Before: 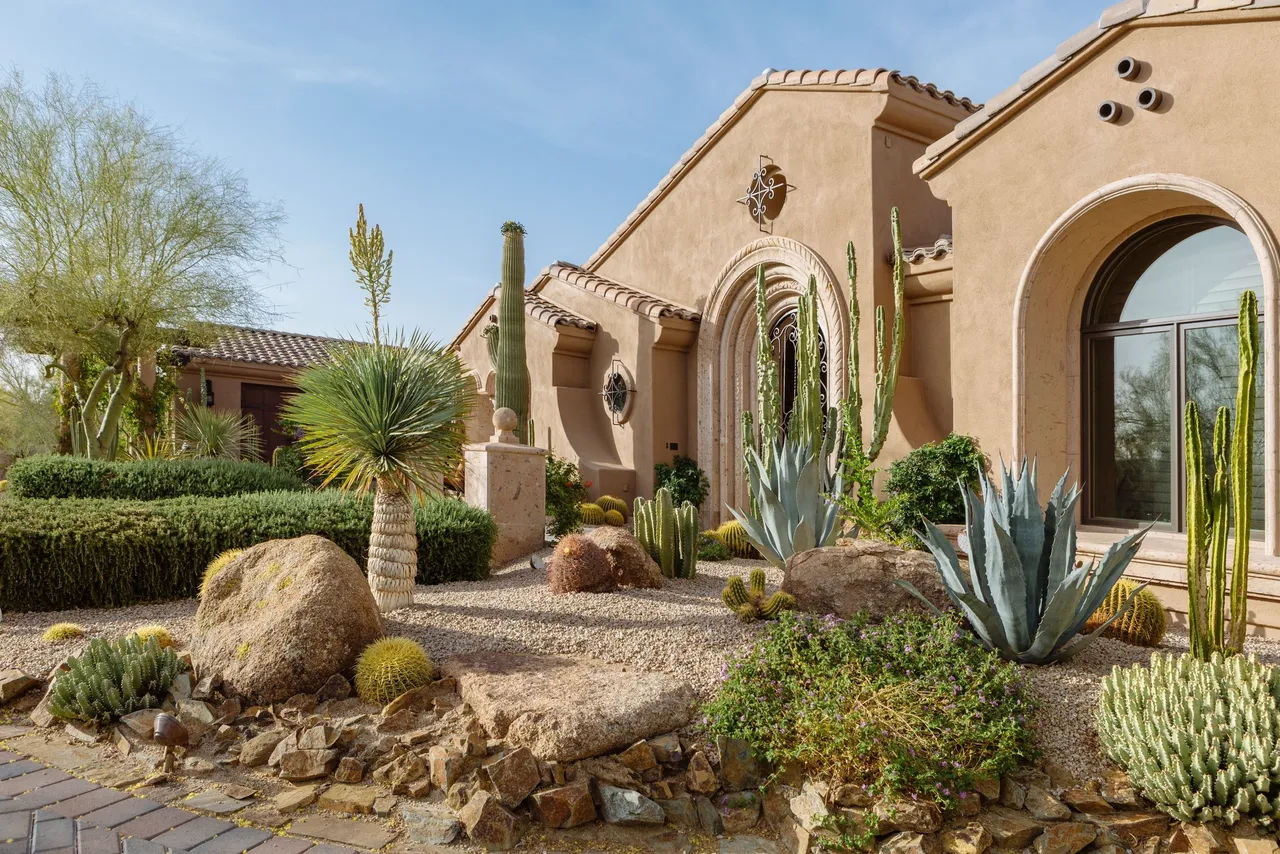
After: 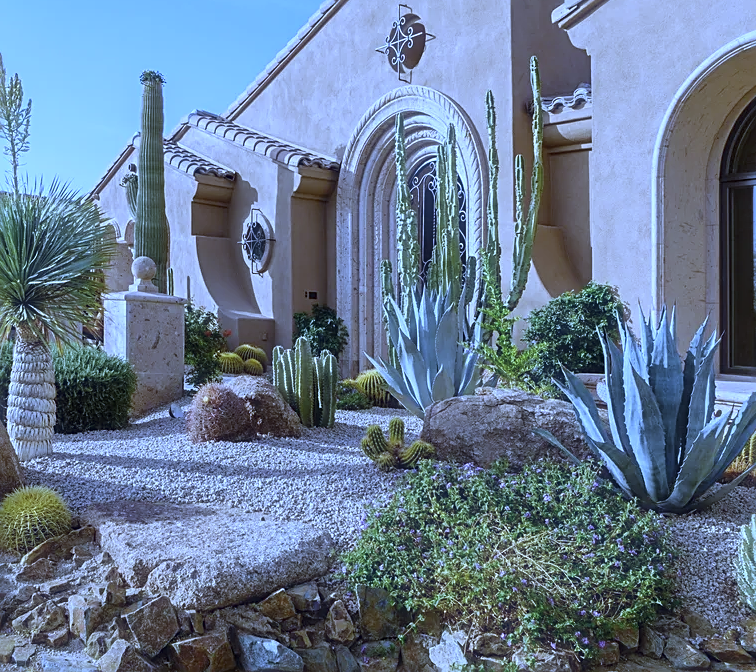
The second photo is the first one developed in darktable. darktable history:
haze removal: strength -0.1, adaptive false
crop and rotate: left 28.256%, top 17.734%, right 12.656%, bottom 3.573%
sharpen: on, module defaults
white balance: red 0.766, blue 1.537
